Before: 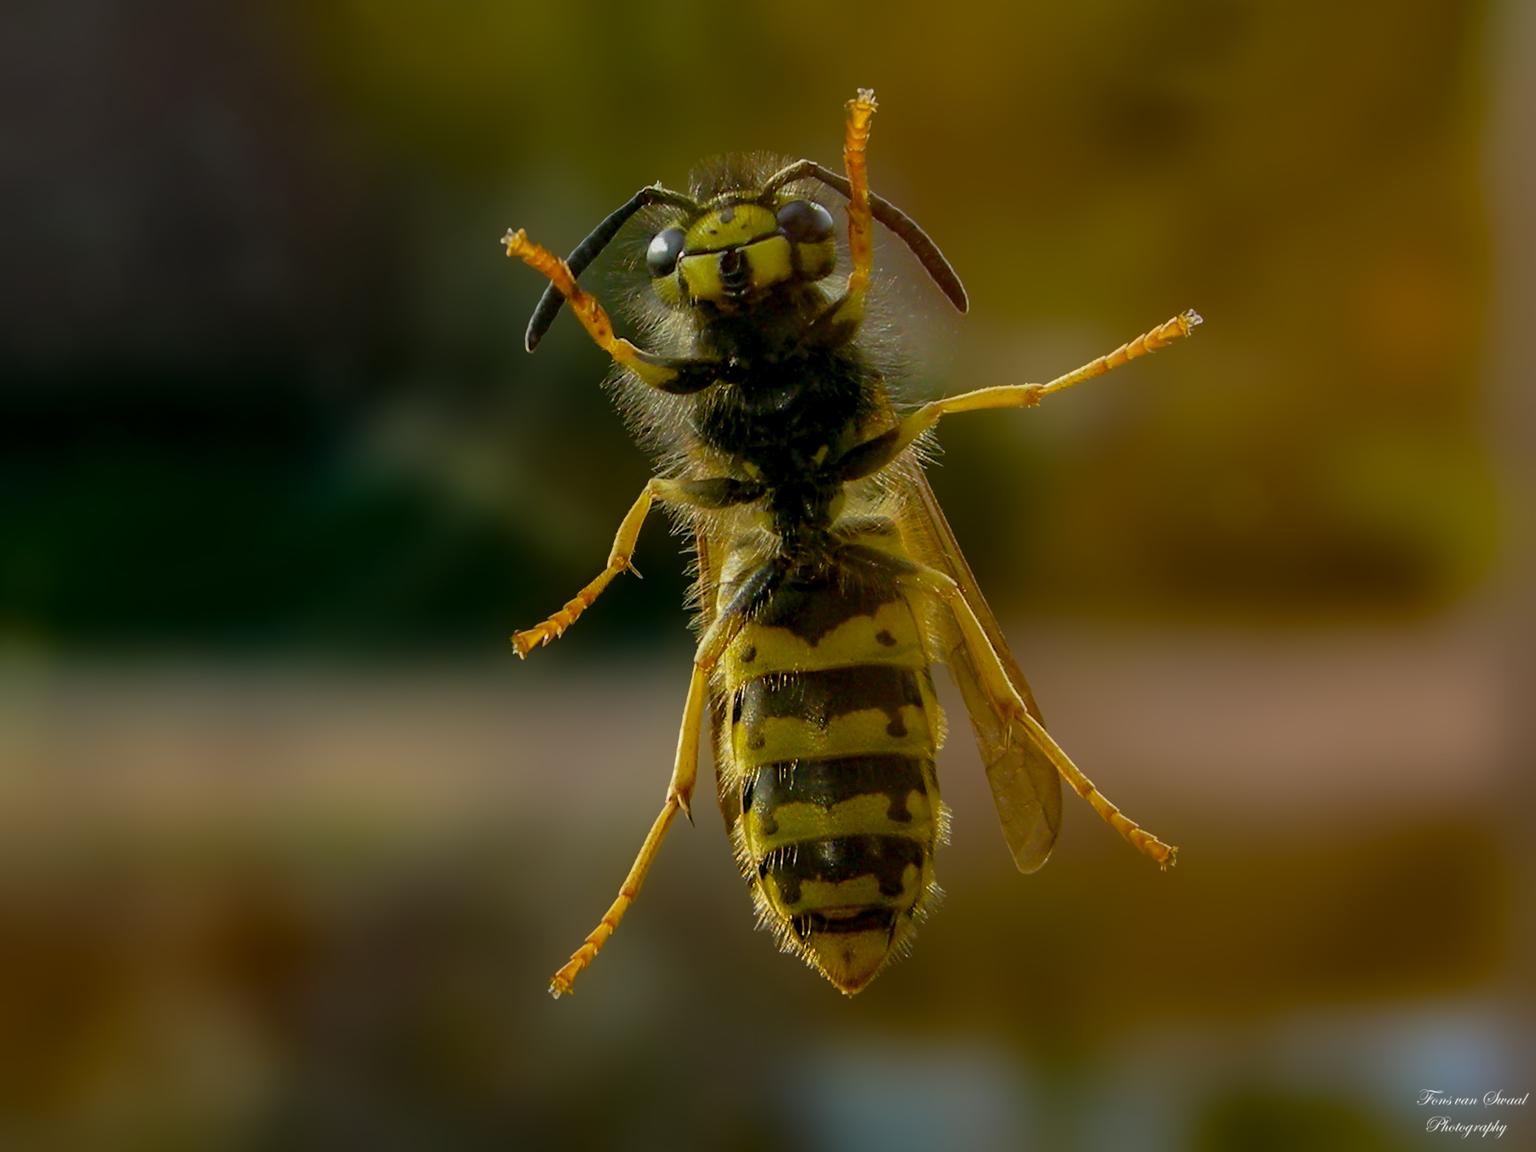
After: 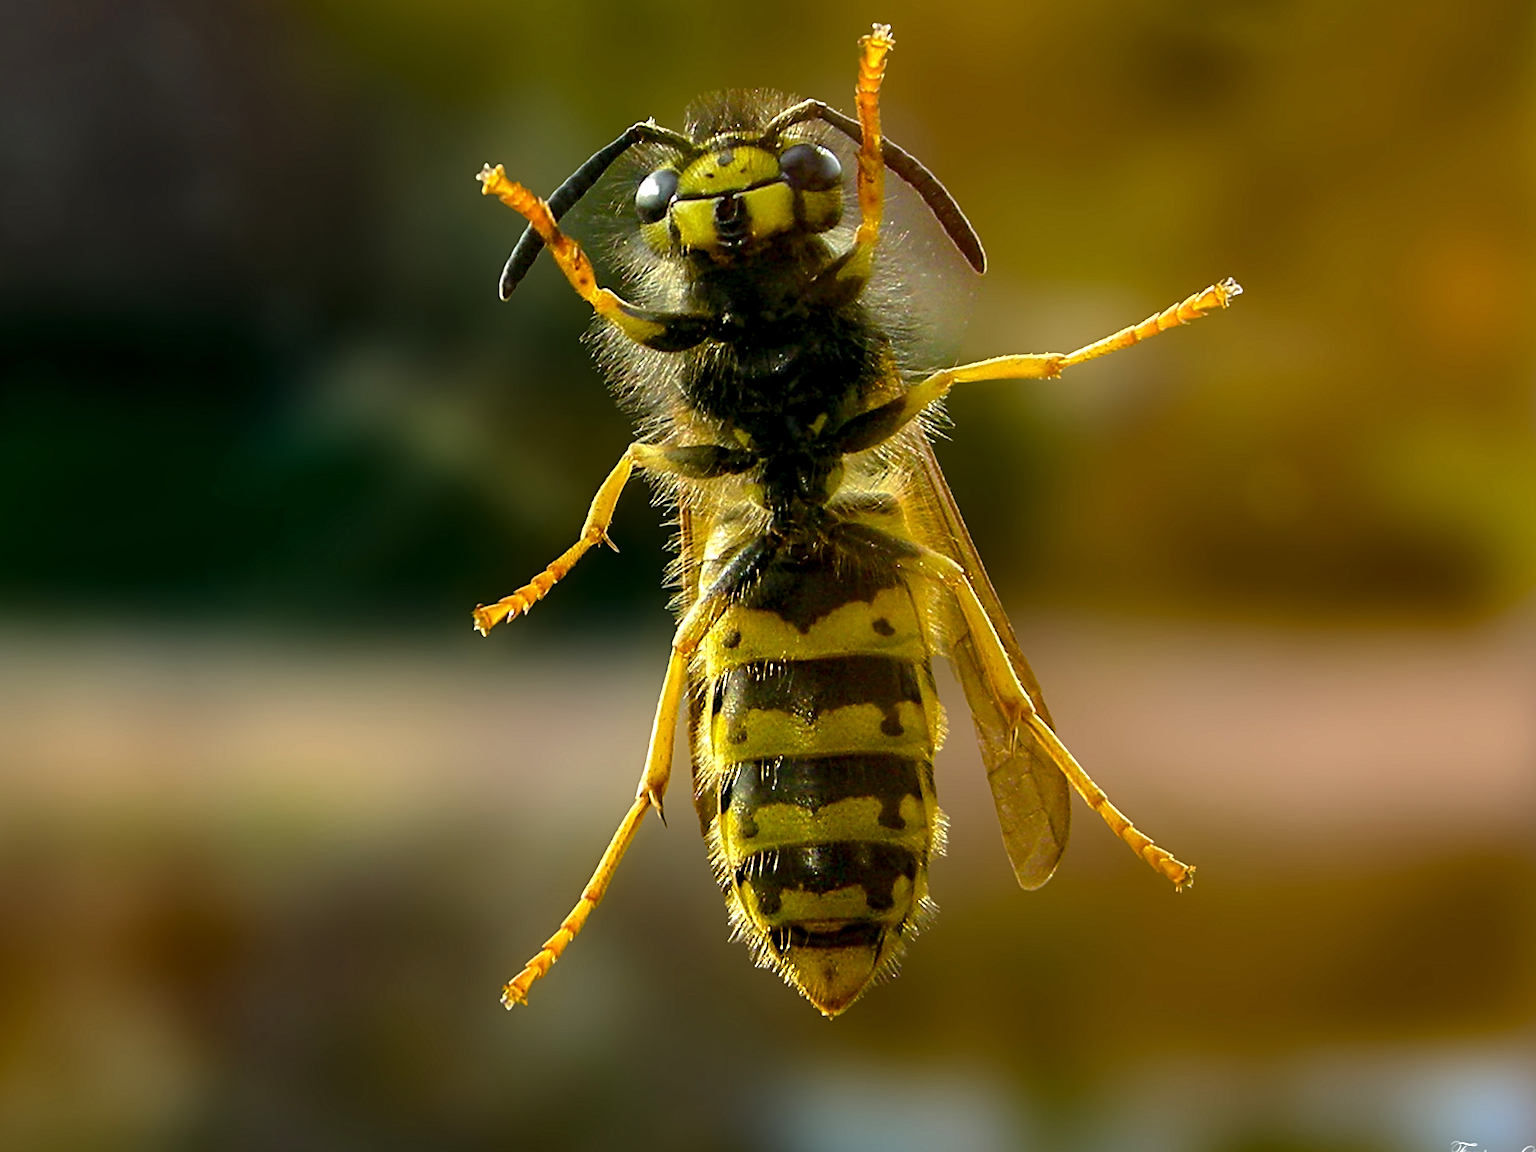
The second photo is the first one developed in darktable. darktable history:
crop and rotate: angle -1.96°, left 3.097%, top 4.154%, right 1.586%, bottom 0.529%
tone equalizer: -8 EV -0.417 EV, -7 EV -0.389 EV, -6 EV -0.333 EV, -5 EV -0.222 EV, -3 EV 0.222 EV, -2 EV 0.333 EV, -1 EV 0.389 EV, +0 EV 0.417 EV, edges refinement/feathering 500, mask exposure compensation -1.57 EV, preserve details no
exposure: exposure 0.722 EV, compensate highlight preservation false
sharpen: radius 2.167, amount 0.381, threshold 0
